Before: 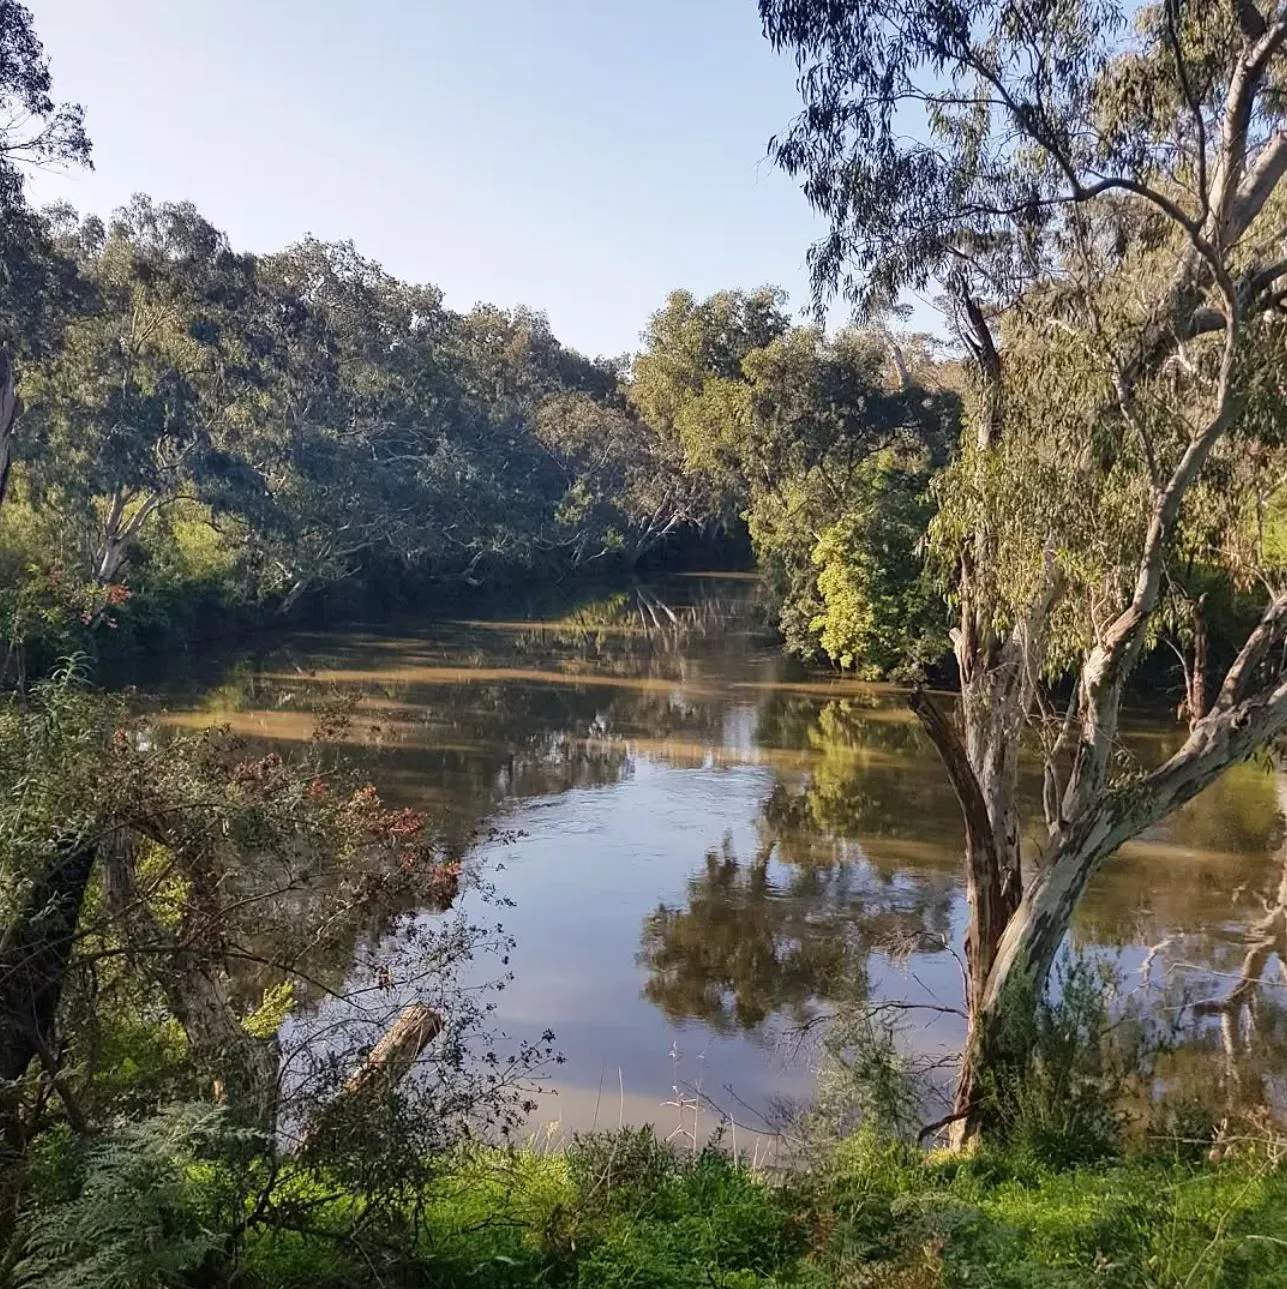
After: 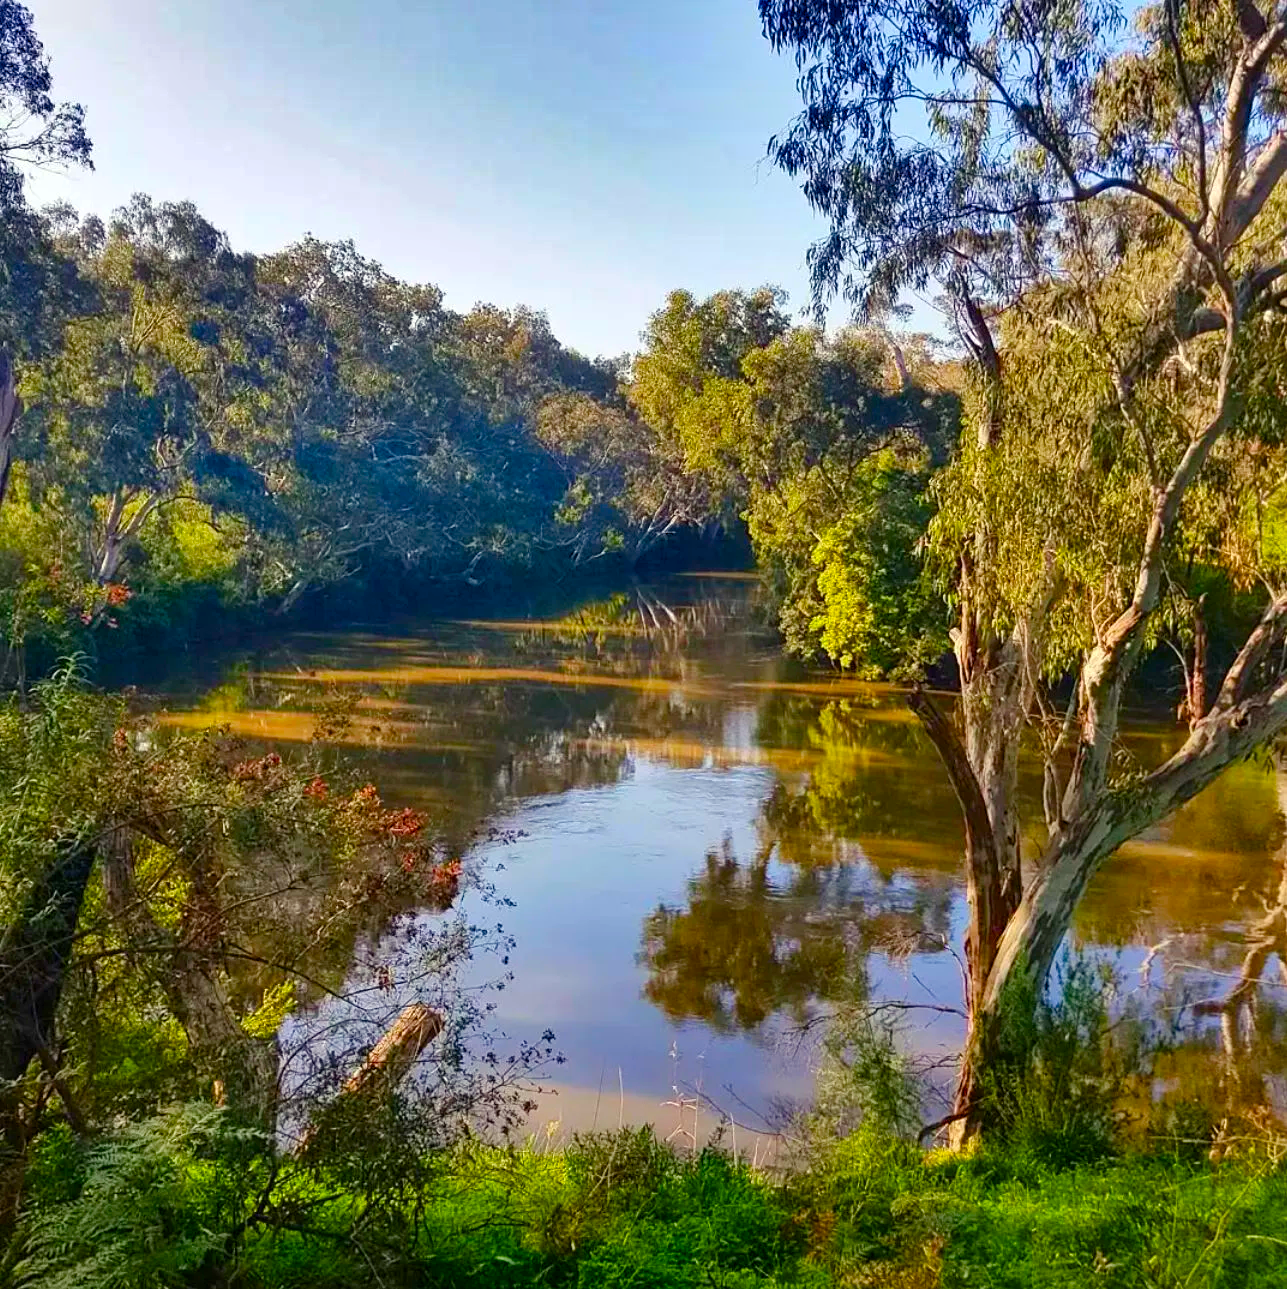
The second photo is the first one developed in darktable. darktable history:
color balance rgb: highlights gain › luminance 5.835%, highlights gain › chroma 1.226%, highlights gain › hue 92.91°, perceptual saturation grading › global saturation 34.81%, perceptual saturation grading › highlights -29.903%, perceptual saturation grading › shadows 34.906%, global vibrance 20%
shadows and highlights: shadows 30.72, highlights -62.61, soften with gaussian
contrast brightness saturation: saturation 0.499
